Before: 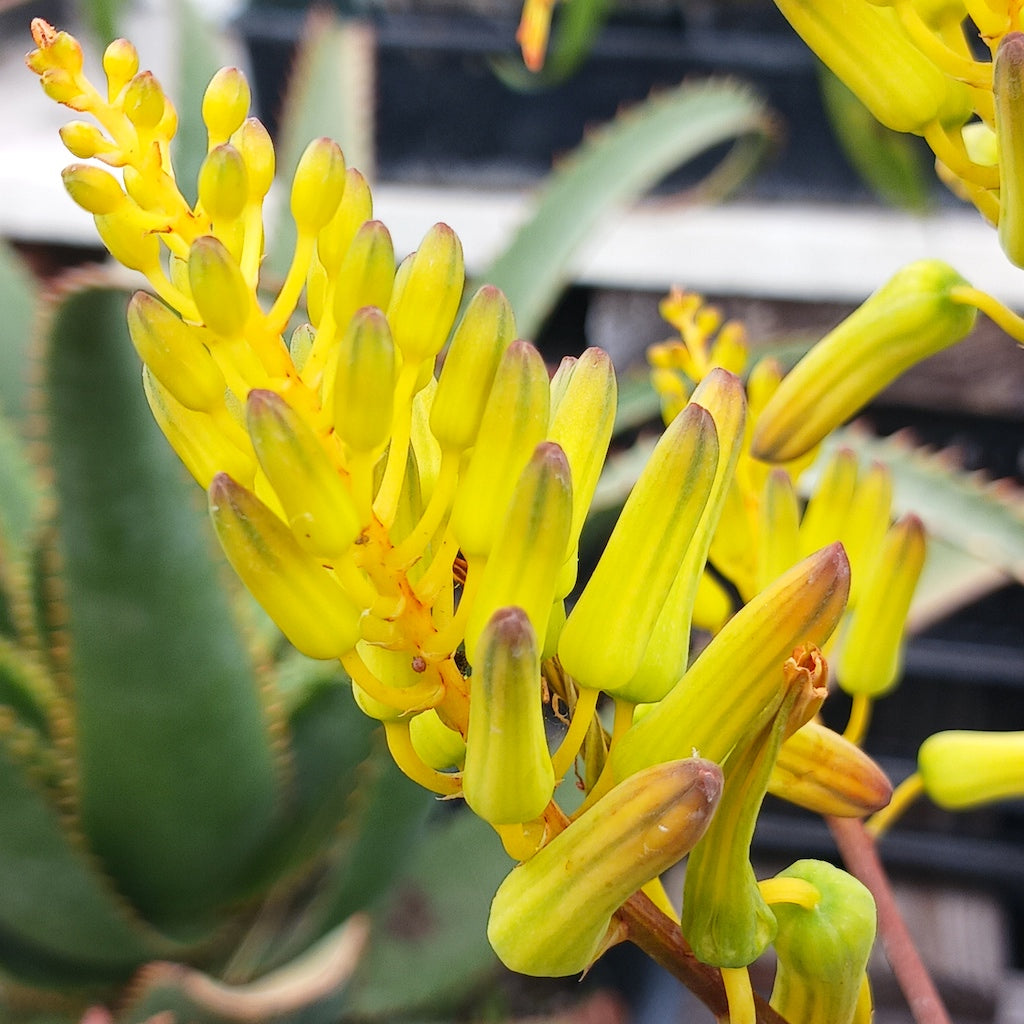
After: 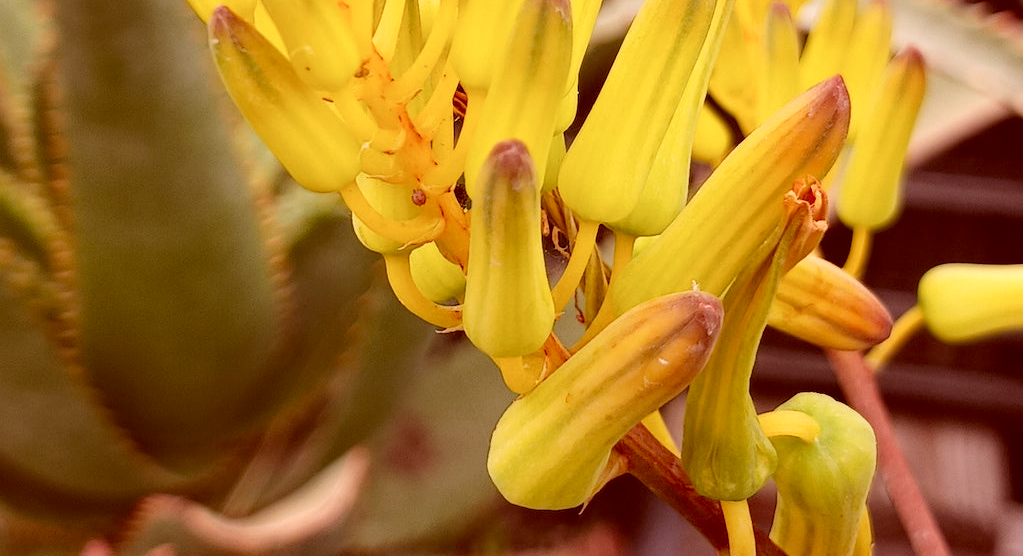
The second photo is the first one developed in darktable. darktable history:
crop and rotate: top 45.674%, right 0.014%
color correction: highlights a* 9.55, highlights b* 8.97, shadows a* 39.21, shadows b* 39.48, saturation 0.793
